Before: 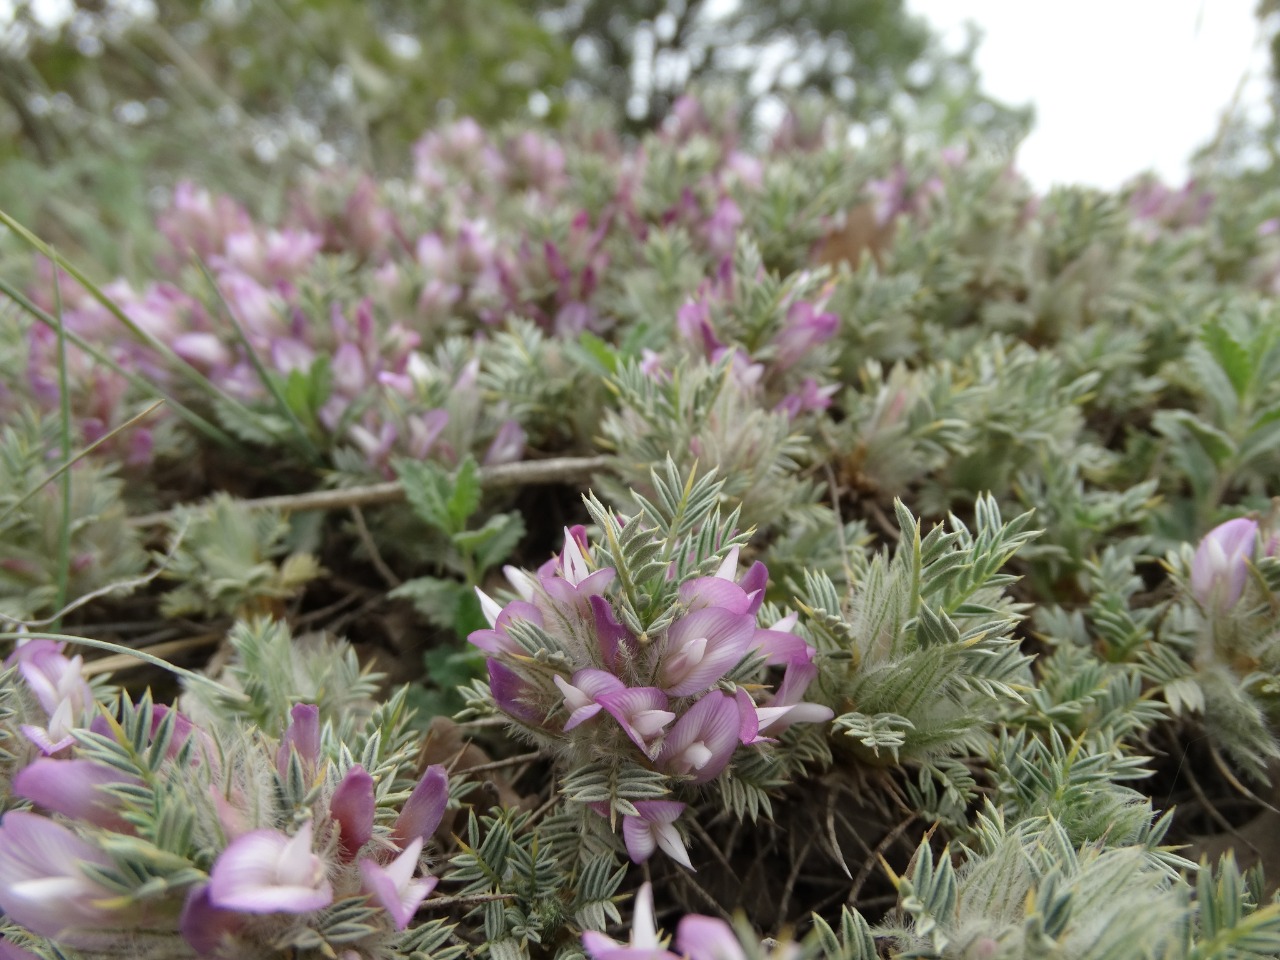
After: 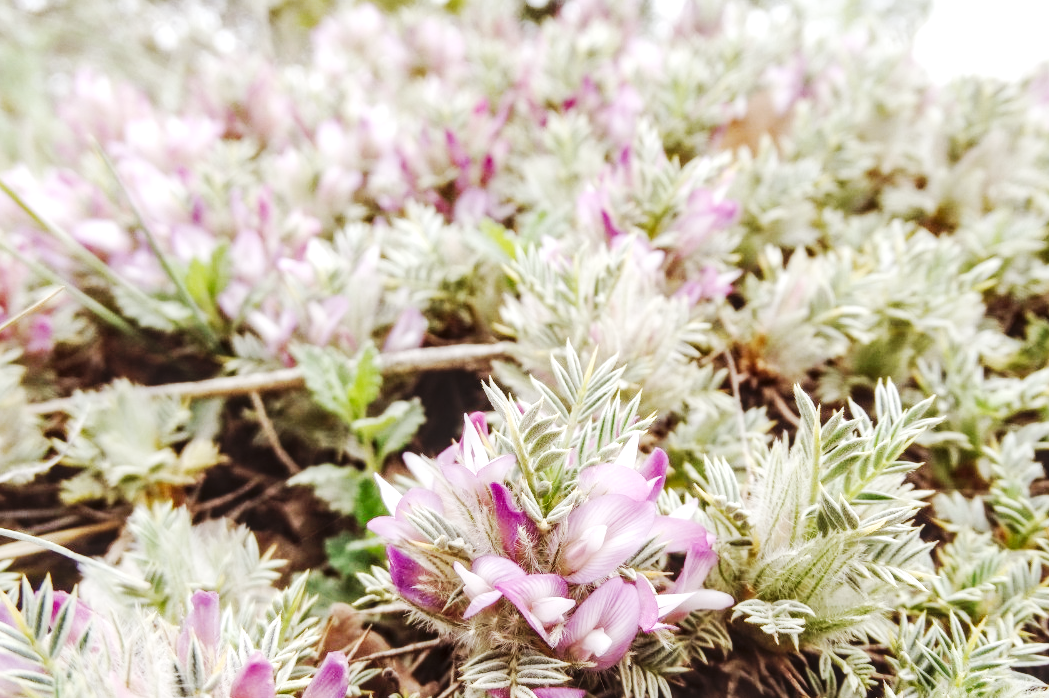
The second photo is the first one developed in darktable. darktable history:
color balance: mode lift, gamma, gain (sRGB), lift [1, 1.049, 1, 1]
white balance: red 1.009, blue 1.027
base curve: curves: ch0 [(0, 0.007) (0.028, 0.063) (0.121, 0.311) (0.46, 0.743) (0.859, 0.957) (1, 1)], preserve colors none
crop: left 7.856%, top 11.836%, right 10.12%, bottom 15.387%
local contrast: detail 150%
tone curve: curves: ch0 [(0, 0) (0.003, 0.072) (0.011, 0.077) (0.025, 0.082) (0.044, 0.094) (0.069, 0.106) (0.1, 0.125) (0.136, 0.145) (0.177, 0.173) (0.224, 0.216) (0.277, 0.281) (0.335, 0.356) (0.399, 0.436) (0.468, 0.53) (0.543, 0.629) (0.623, 0.724) (0.709, 0.808) (0.801, 0.88) (0.898, 0.941) (1, 1)], preserve colors none
